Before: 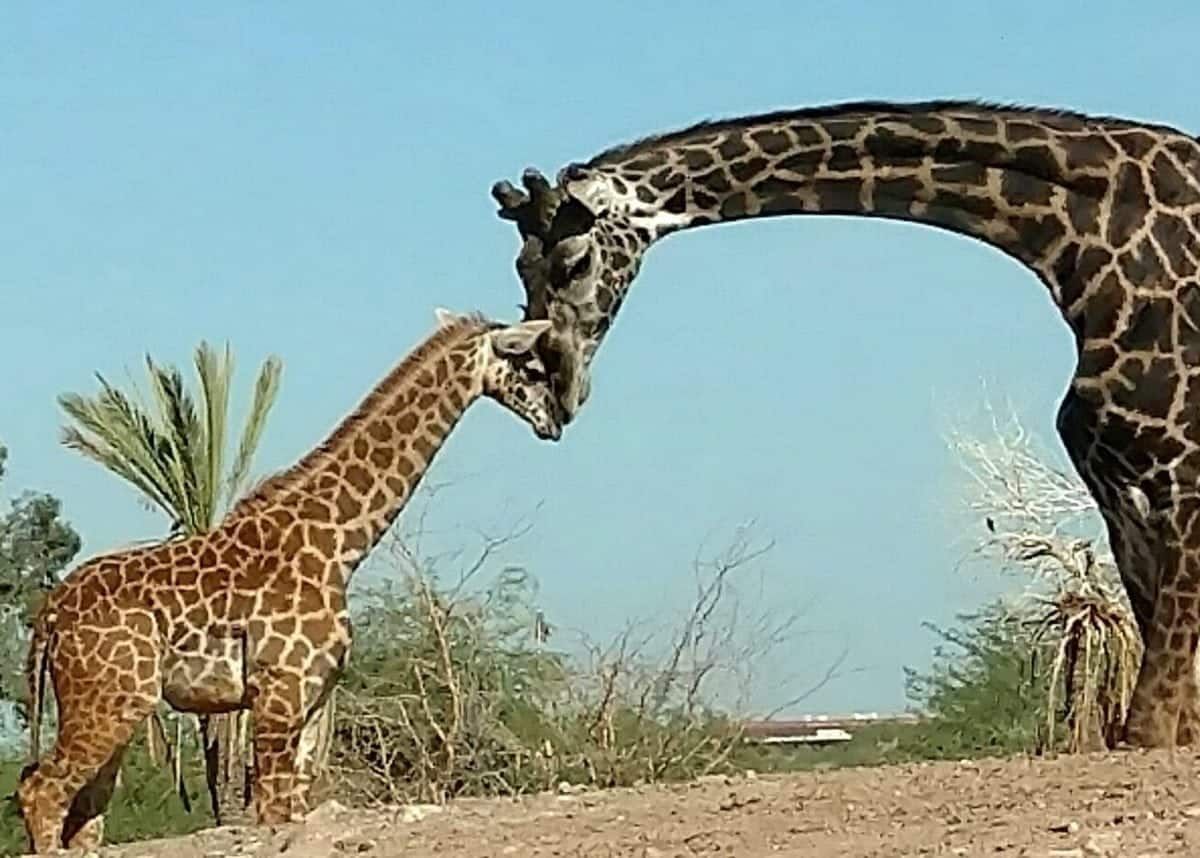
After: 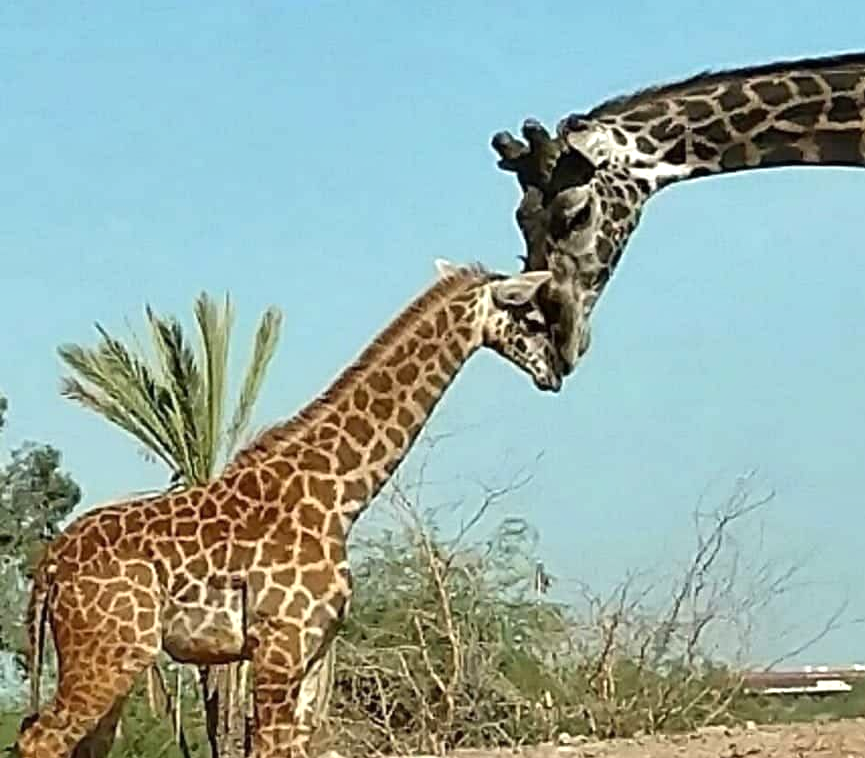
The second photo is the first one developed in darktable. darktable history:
shadows and highlights: shadows -88.37, highlights -37.42, soften with gaussian
crop: top 5.776%, right 27.898%, bottom 5.799%
exposure: exposure 0.246 EV, compensate highlight preservation false
